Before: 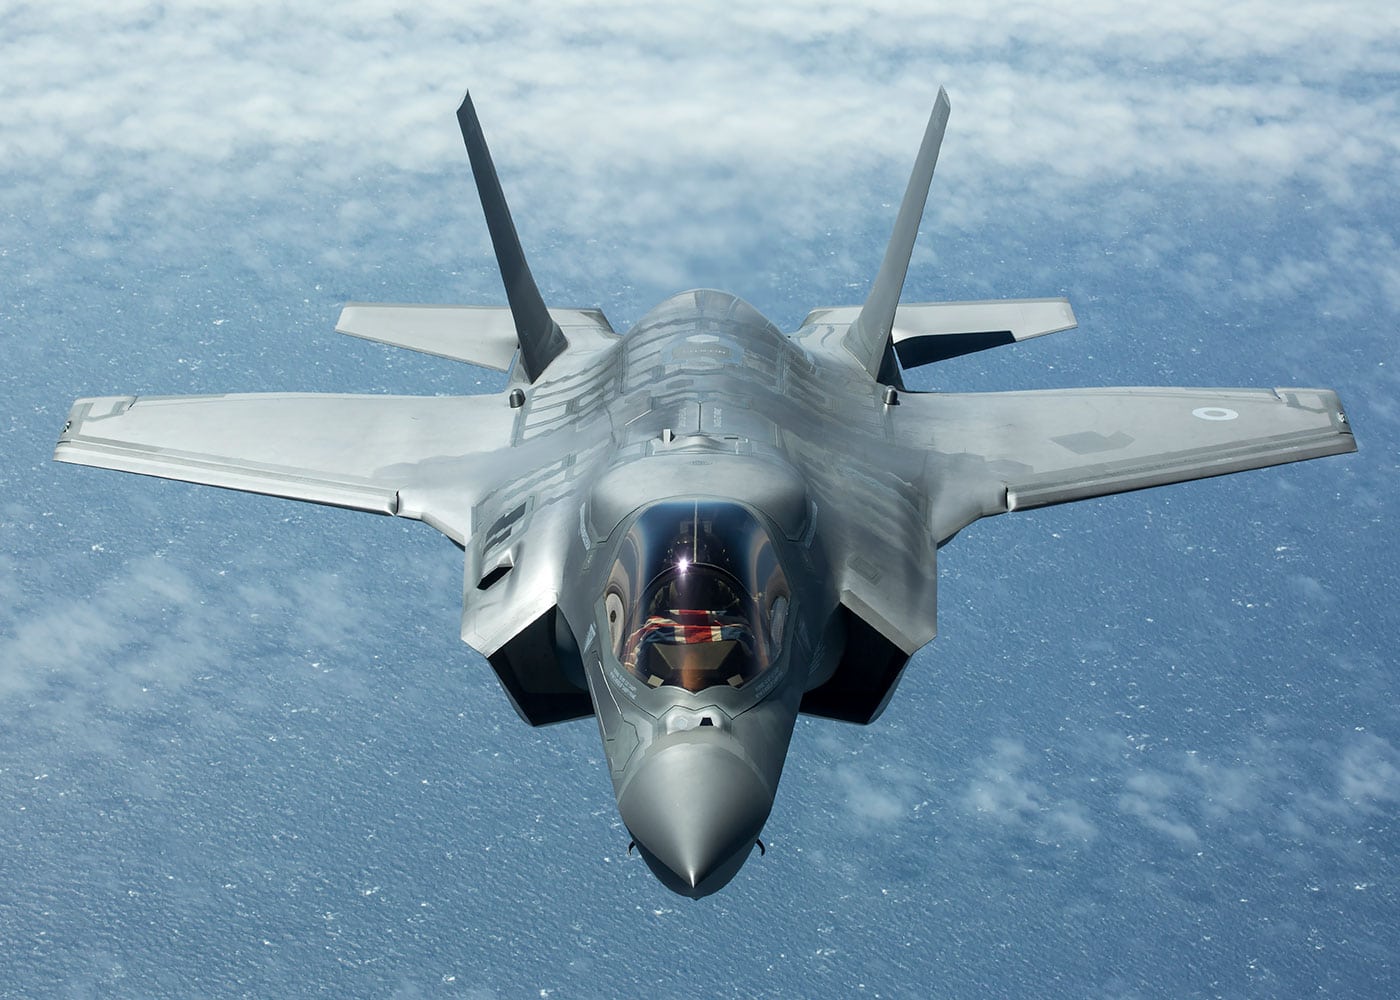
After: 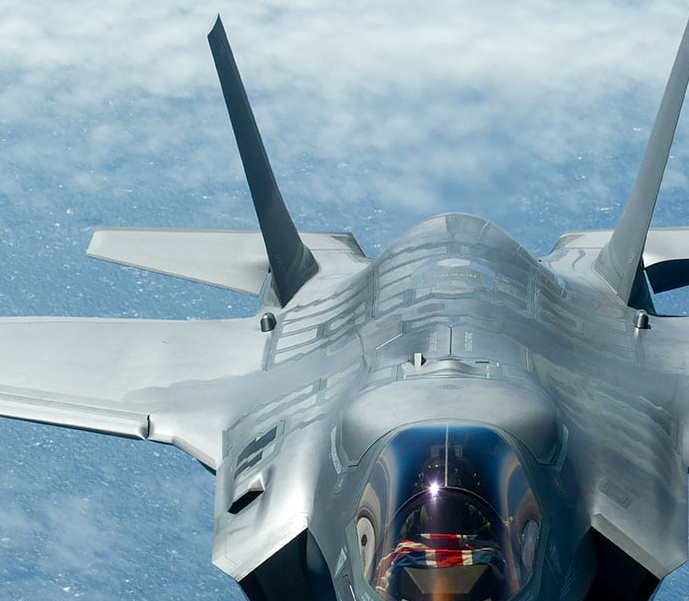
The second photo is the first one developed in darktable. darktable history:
exposure: compensate highlight preservation false
color balance rgb: perceptual saturation grading › global saturation 20%, perceptual saturation grading › highlights -25%, perceptual saturation grading › shadows 50%
crop: left 17.835%, top 7.675%, right 32.881%, bottom 32.213%
